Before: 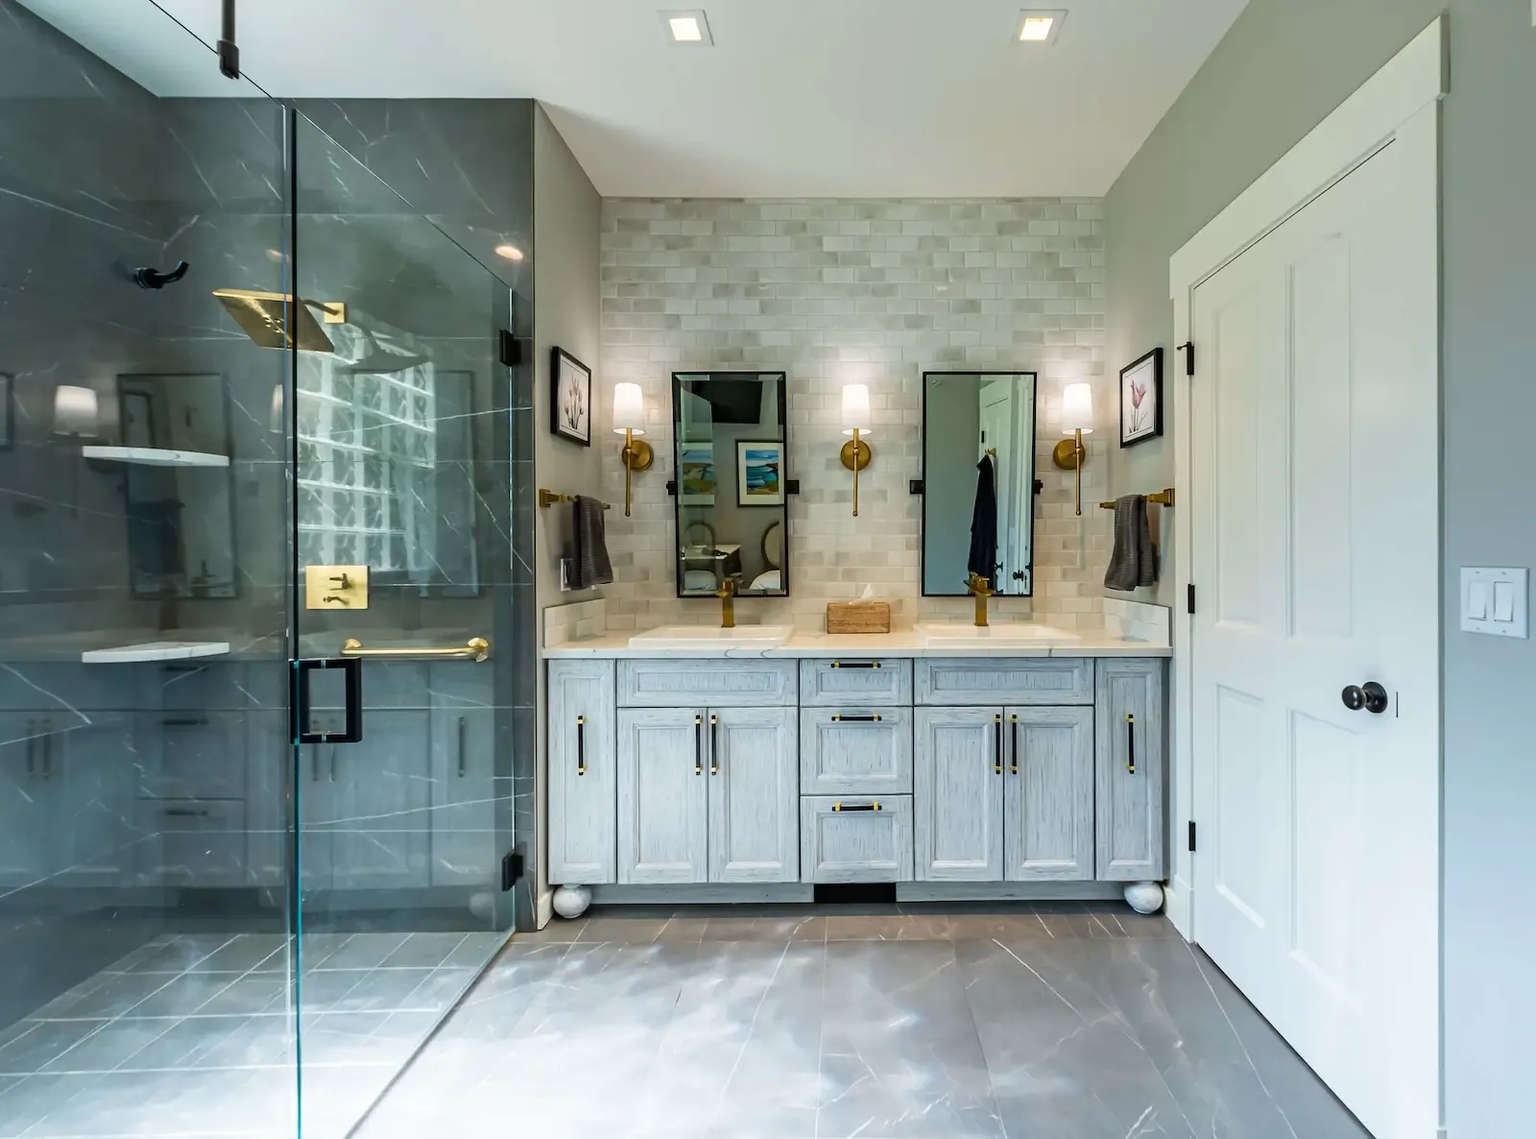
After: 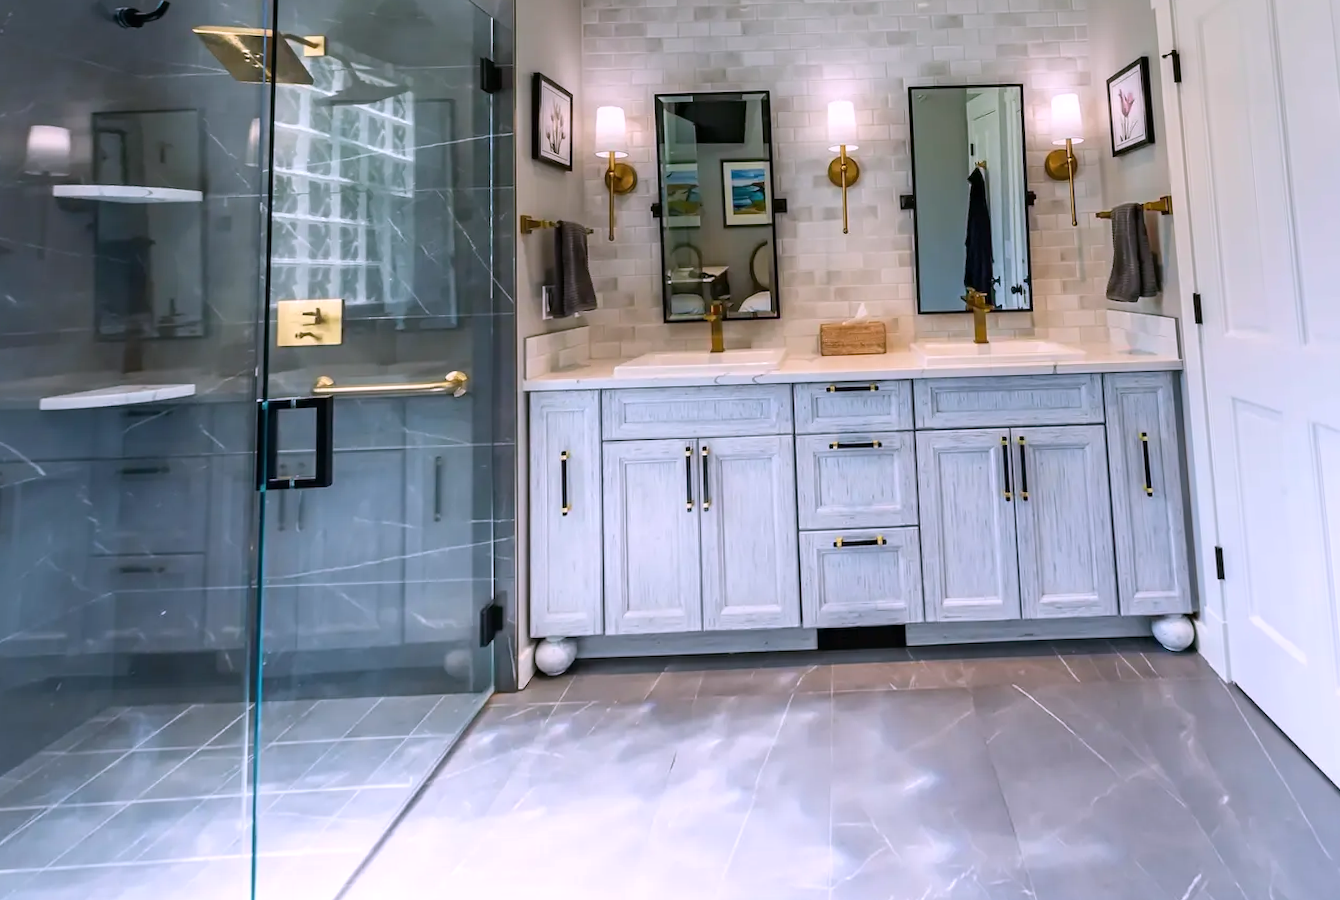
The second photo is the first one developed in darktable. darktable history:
white balance: red 1.066, blue 1.119
crop: top 20.916%, right 9.437%, bottom 0.316%
rotate and perspective: rotation -1.68°, lens shift (vertical) -0.146, crop left 0.049, crop right 0.912, crop top 0.032, crop bottom 0.96
